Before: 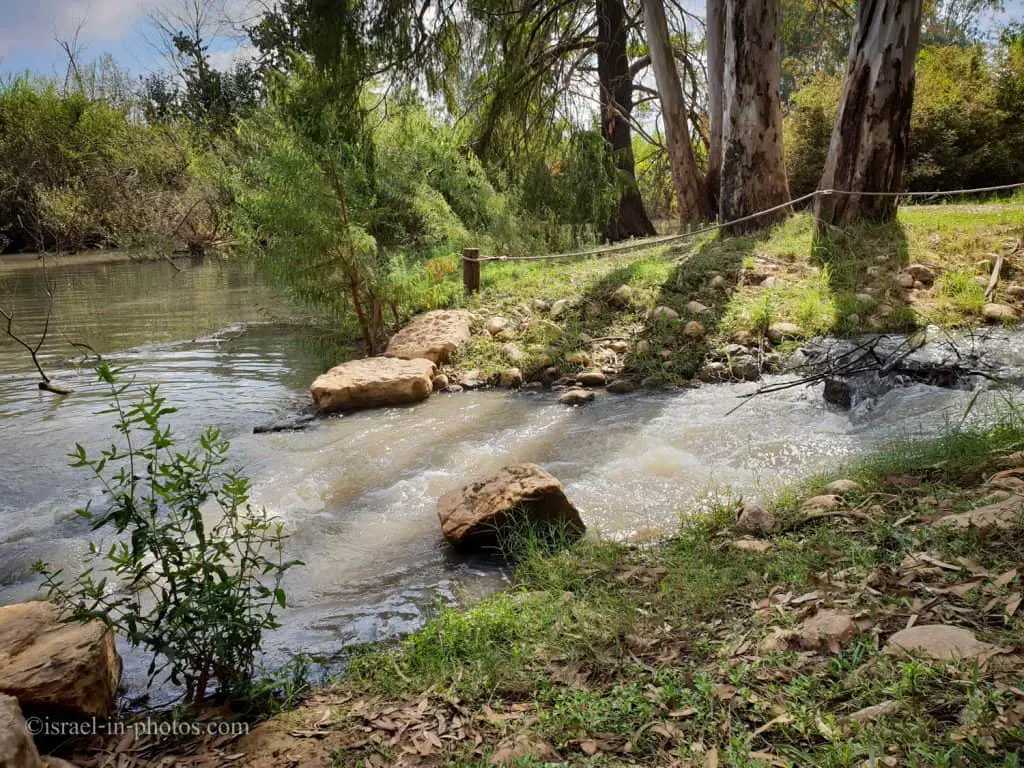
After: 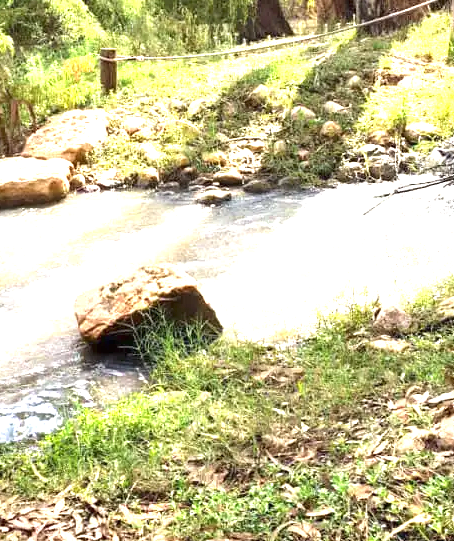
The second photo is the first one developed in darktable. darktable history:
exposure: black level correction 0, exposure 1.874 EV, compensate exposure bias true, compensate highlight preservation false
crop: left 35.538%, top 26.06%, right 20.072%, bottom 3.378%
